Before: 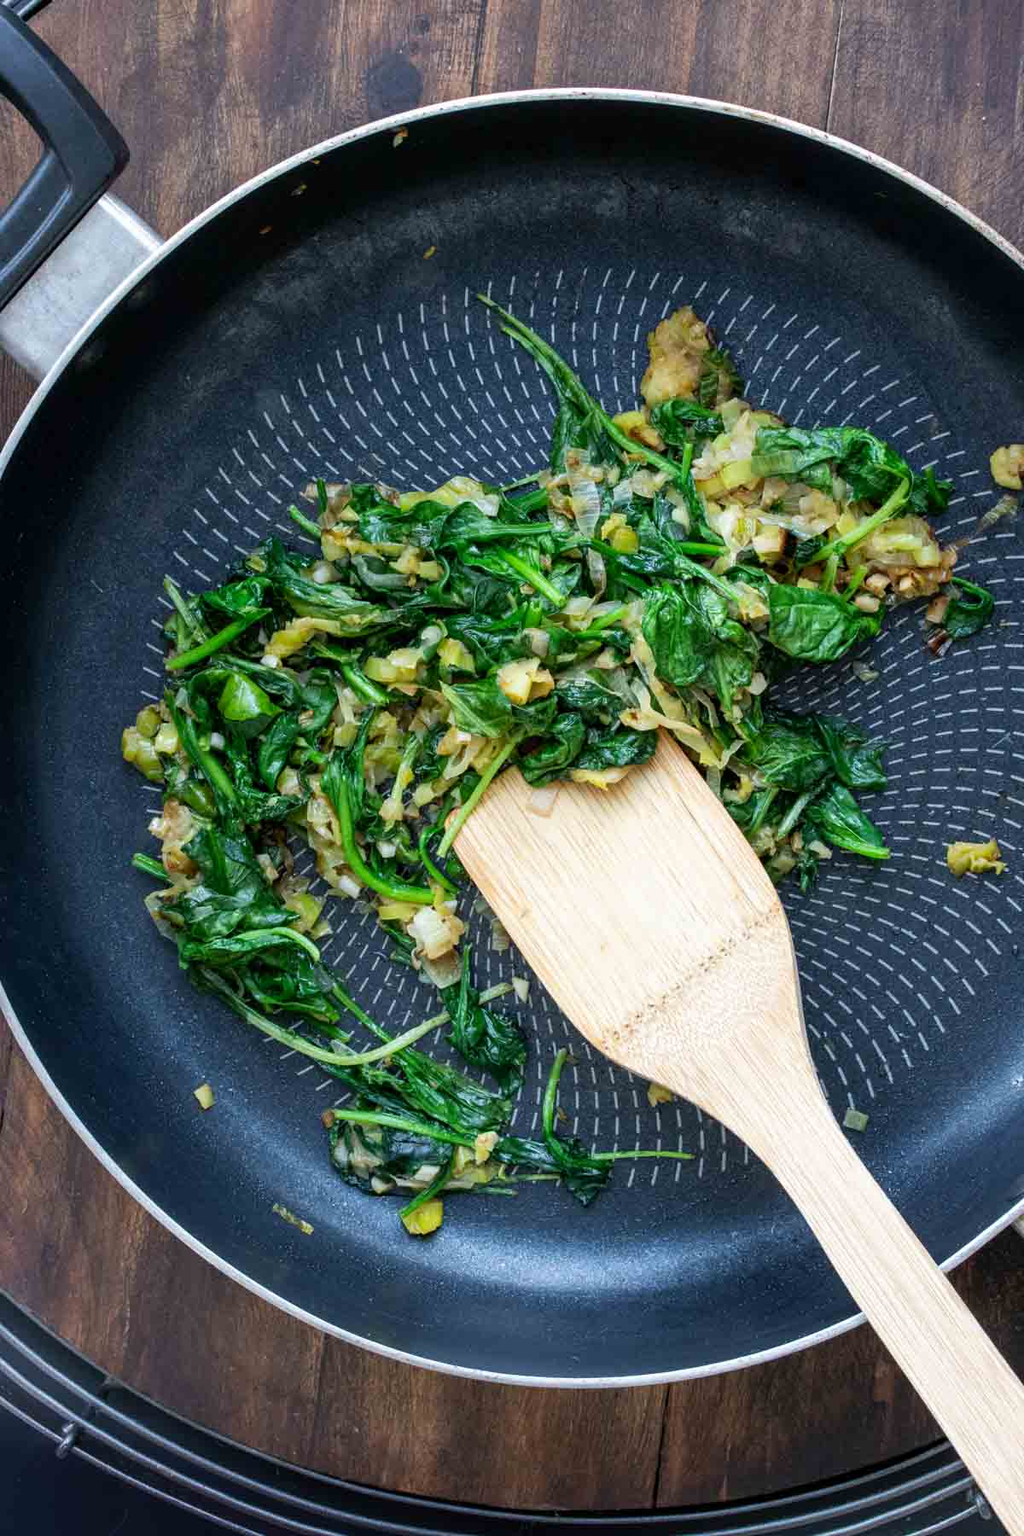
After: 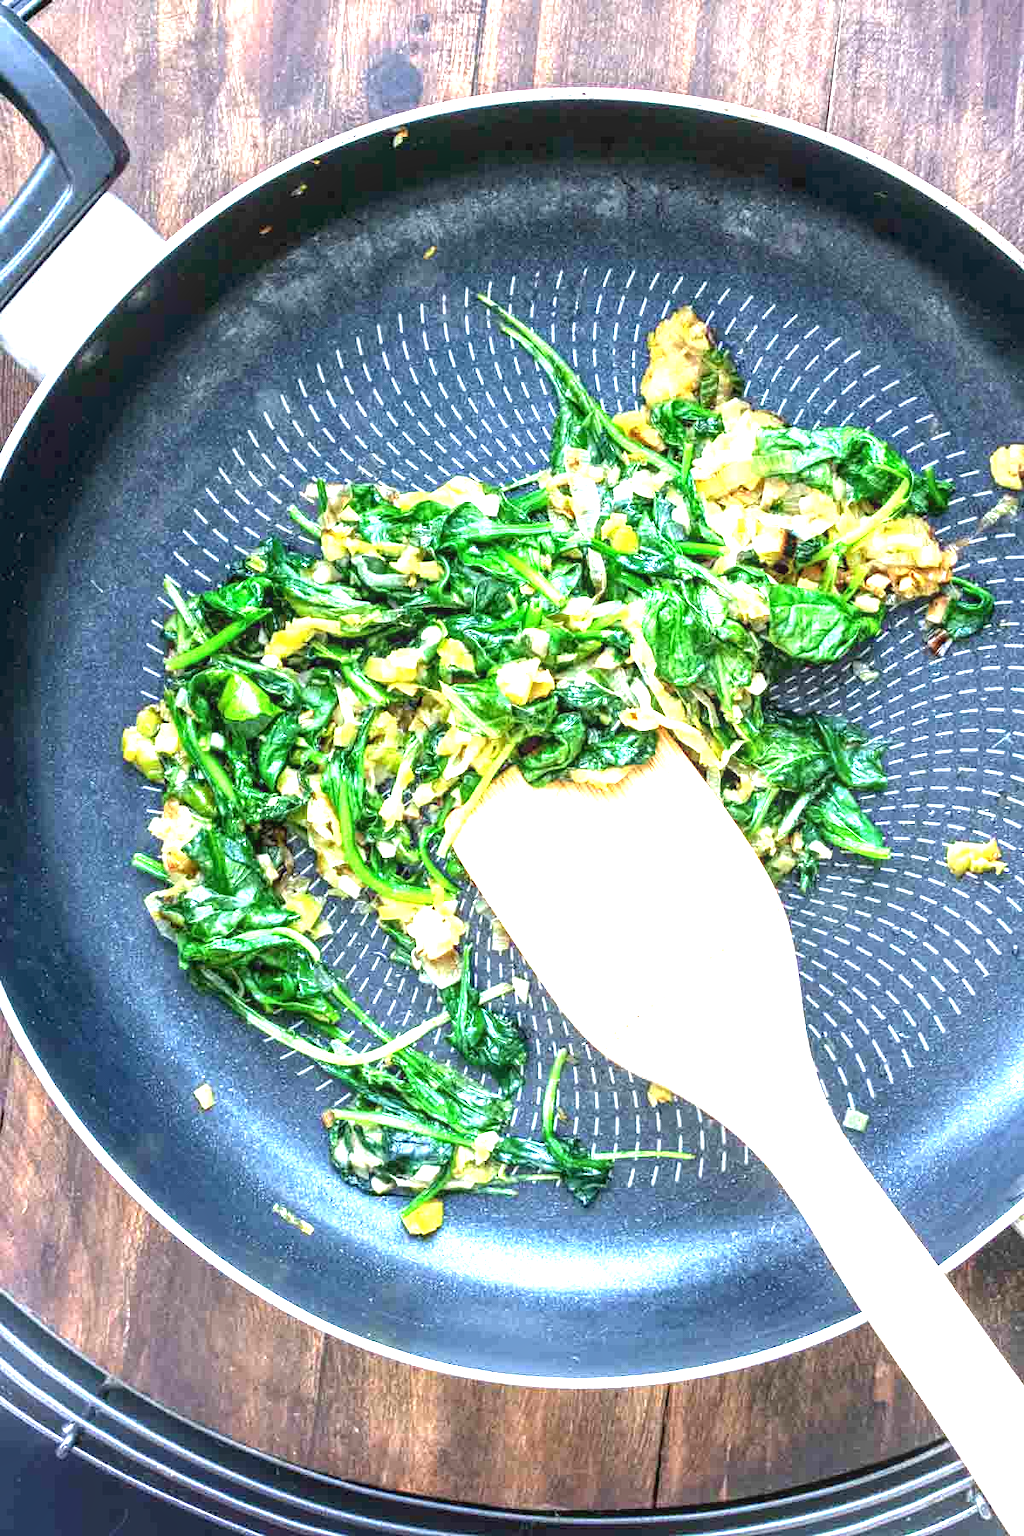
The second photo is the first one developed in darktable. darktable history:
exposure: black level correction 0, exposure 2.114 EV, compensate highlight preservation false
color balance rgb: perceptual saturation grading › global saturation -0.104%
local contrast: on, module defaults
